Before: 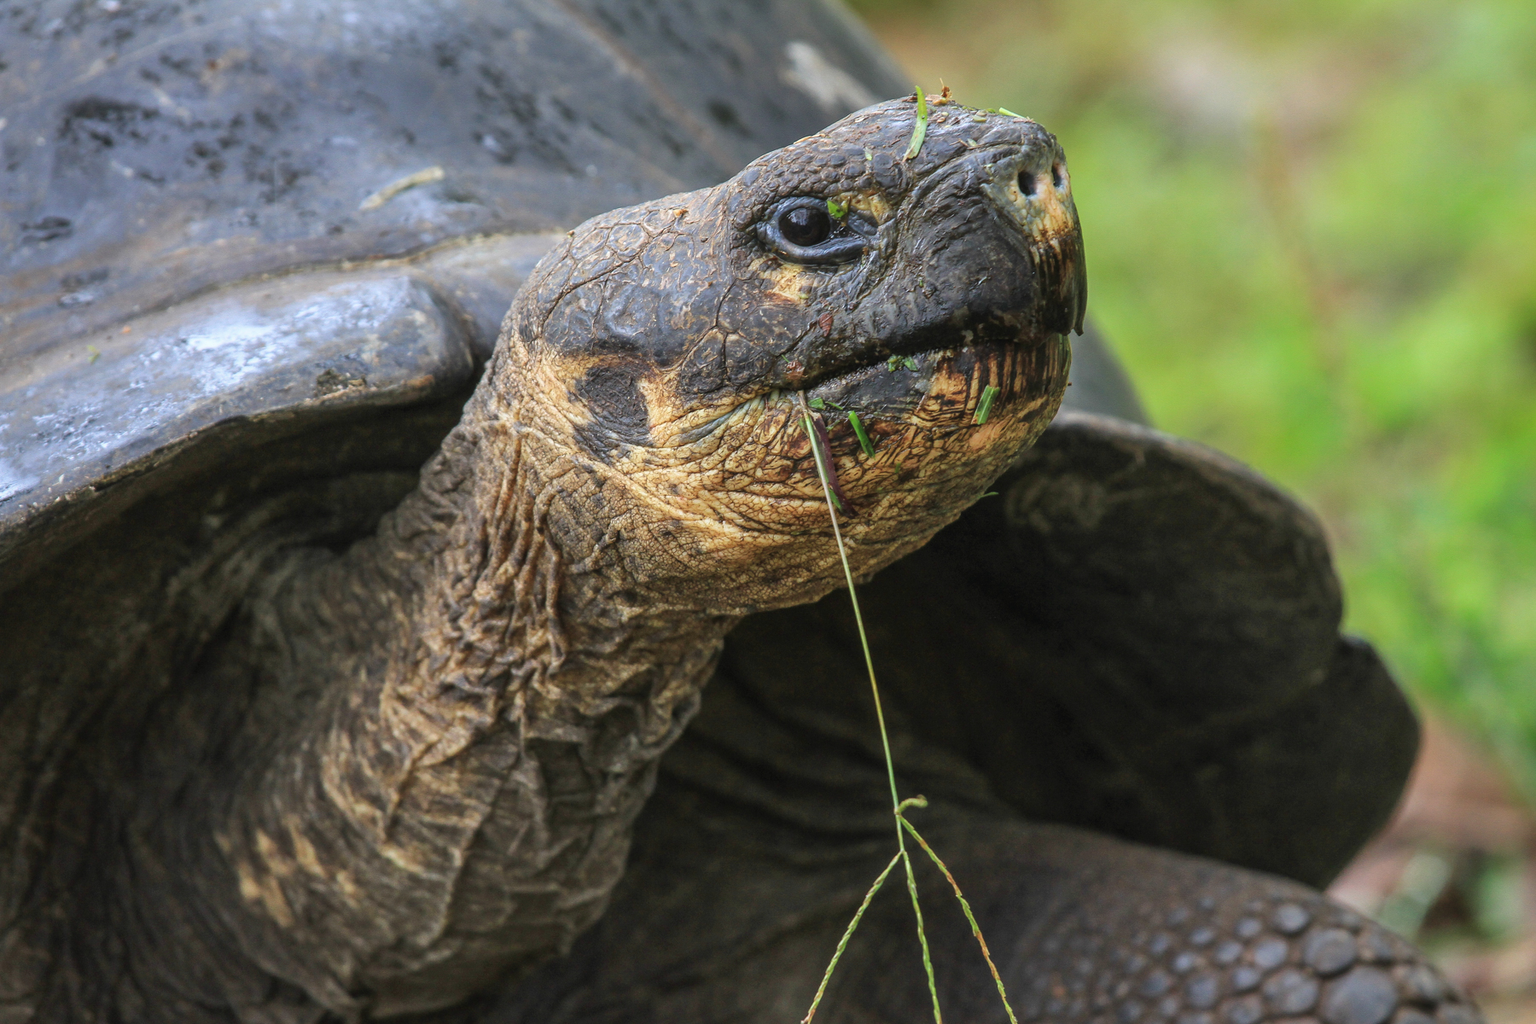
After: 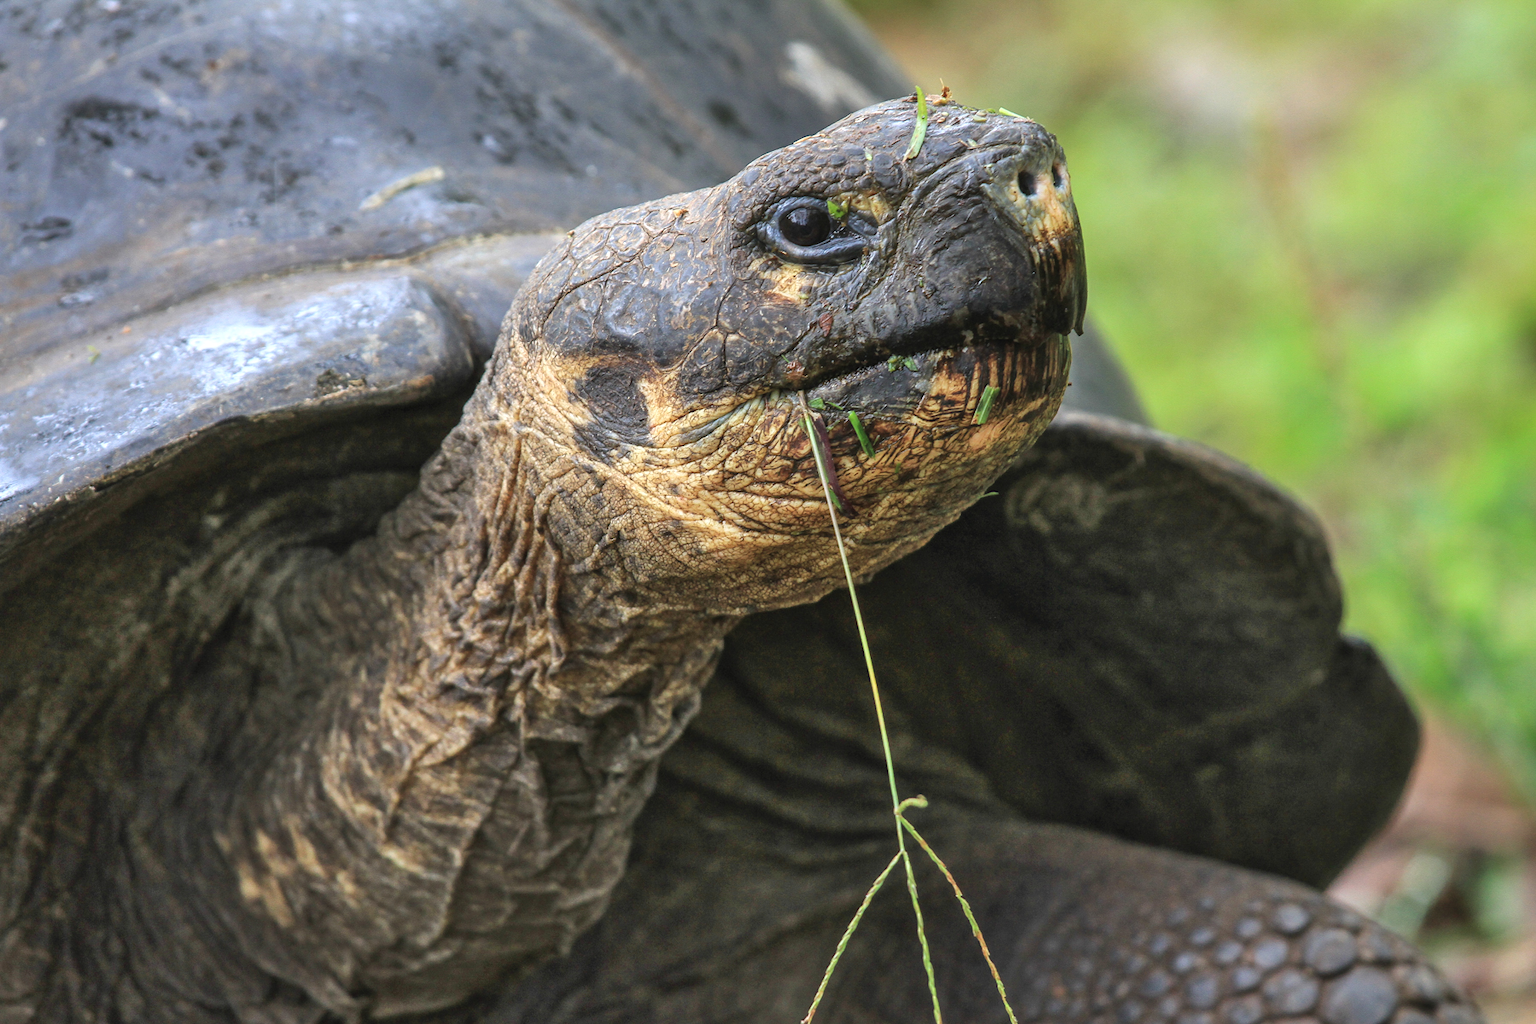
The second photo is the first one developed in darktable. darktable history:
shadows and highlights: radius 46.06, white point adjustment 6.69, compress 79.67%, soften with gaussian
